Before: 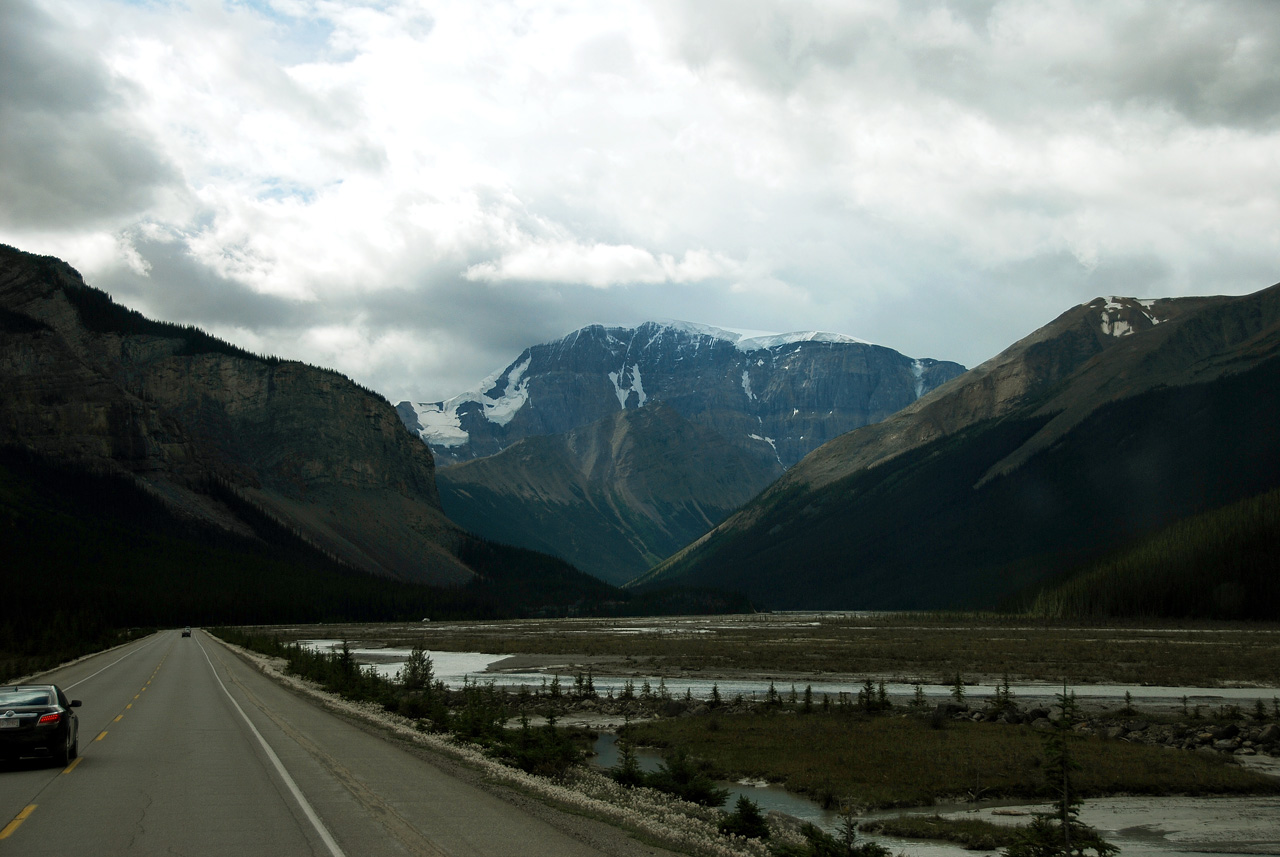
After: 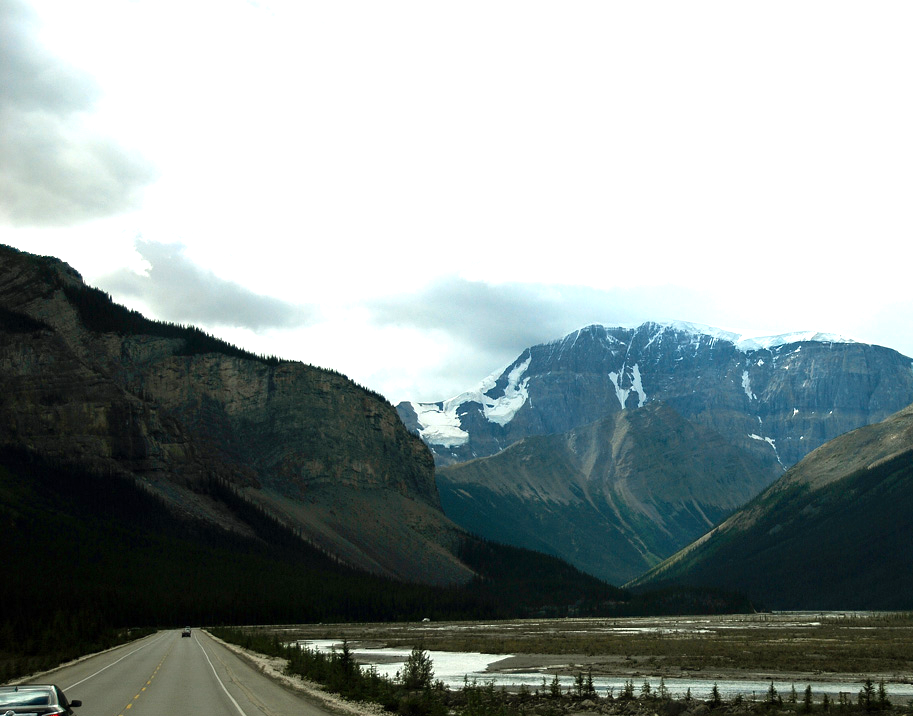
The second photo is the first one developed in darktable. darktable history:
crop: right 28.601%, bottom 16.438%
levels: levels [0, 0.374, 0.749]
